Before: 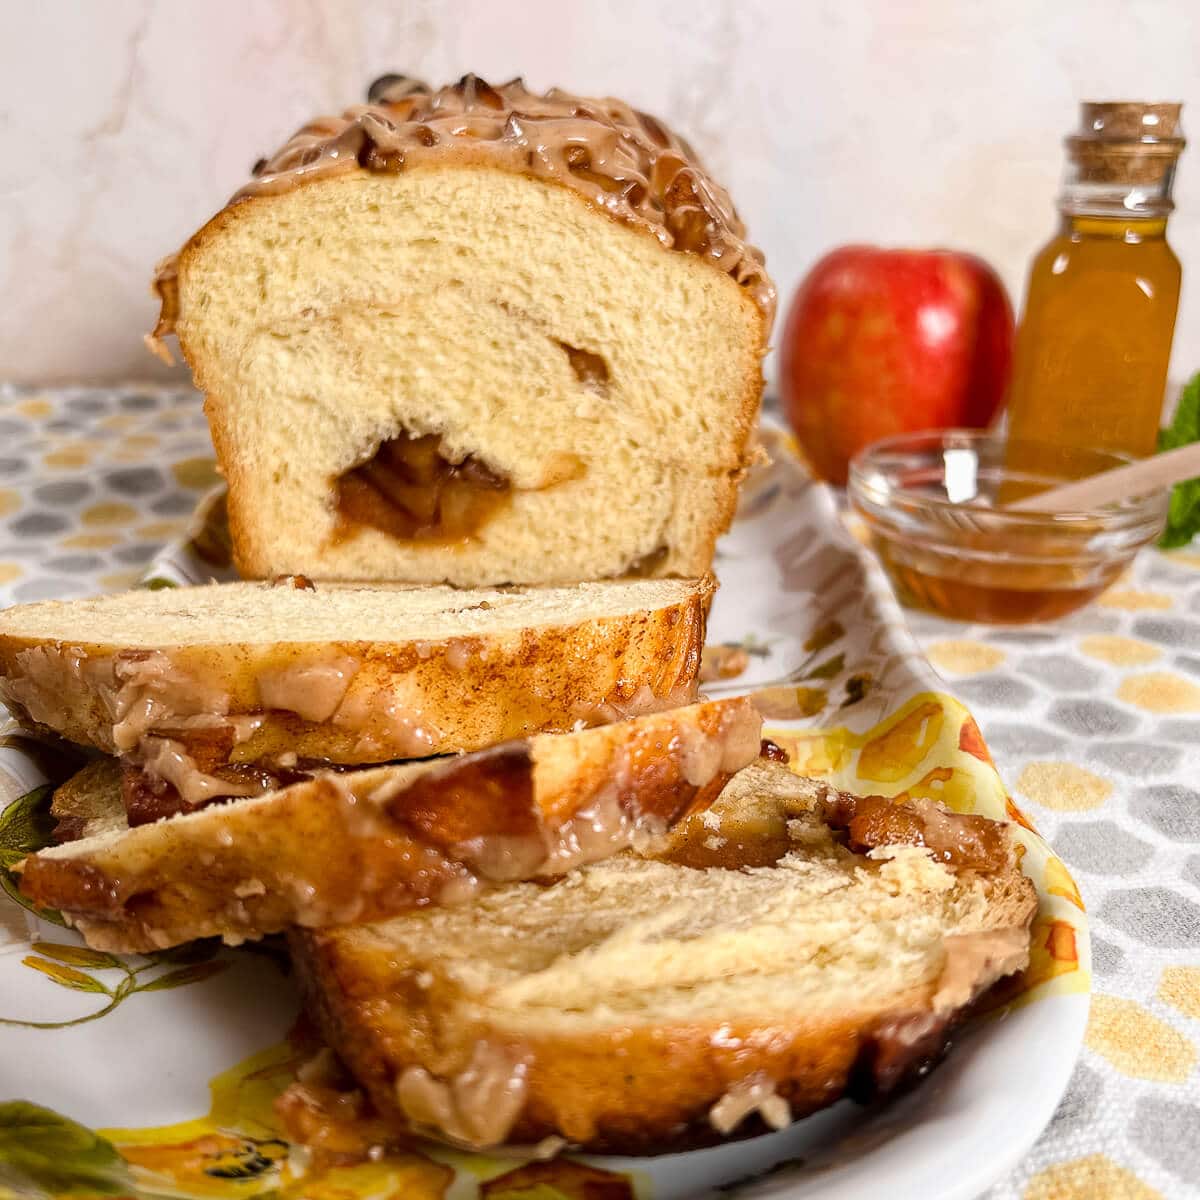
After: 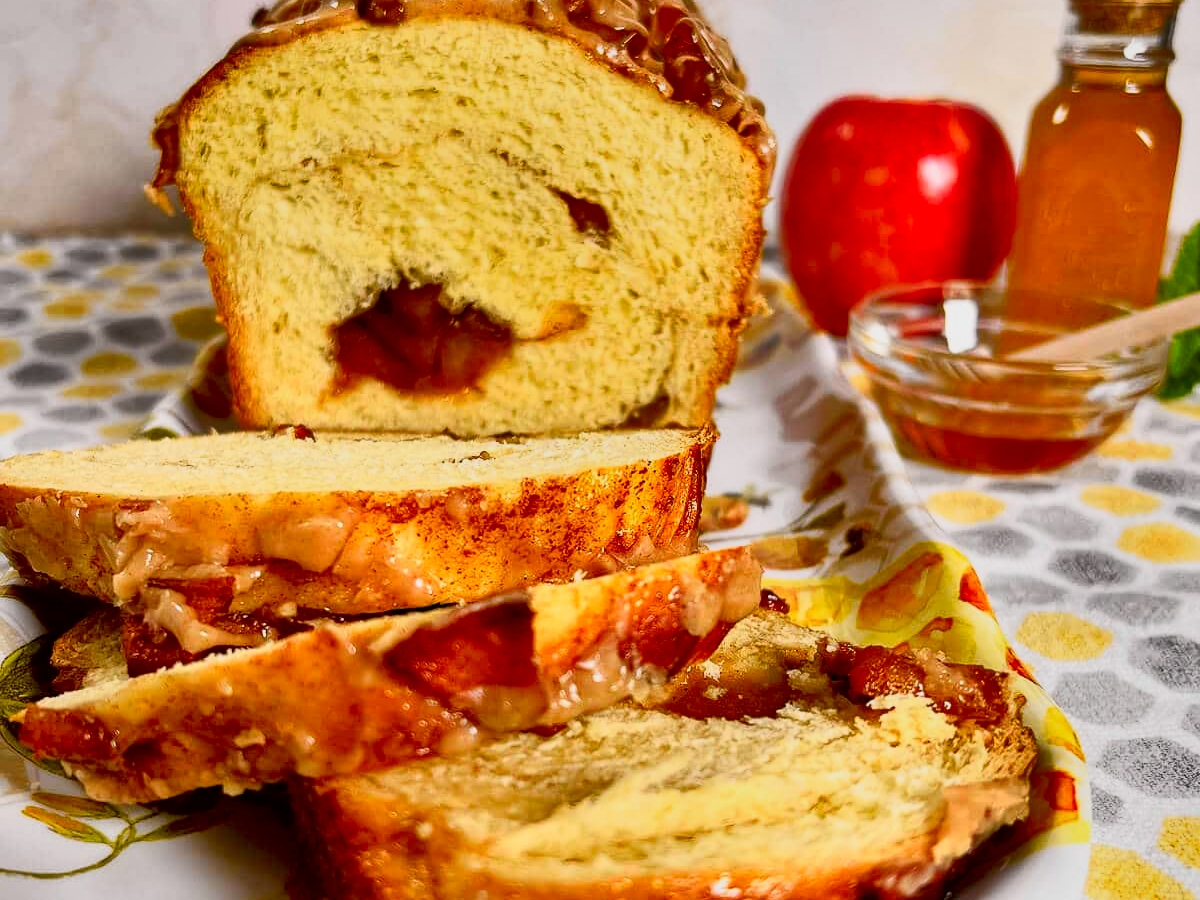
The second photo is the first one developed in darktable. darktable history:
white balance: emerald 1
crop and rotate: top 12.5%, bottom 12.5%
exposure: black level correction 0.01, exposure 0.011 EV, compensate highlight preservation false
shadows and highlights: white point adjustment -3.64, highlights -63.34, highlights color adjustment 42%, soften with gaussian
tone curve: curves: ch0 [(0, 0) (0.062, 0.037) (0.142, 0.138) (0.359, 0.419) (0.469, 0.544) (0.634, 0.722) (0.839, 0.909) (0.998, 0.978)]; ch1 [(0, 0) (0.437, 0.408) (0.472, 0.47) (0.502, 0.503) (0.527, 0.523) (0.559, 0.573) (0.608, 0.665) (0.669, 0.748) (0.859, 0.899) (1, 1)]; ch2 [(0, 0) (0.33, 0.301) (0.421, 0.443) (0.473, 0.498) (0.502, 0.5) (0.535, 0.531) (0.575, 0.603) (0.608, 0.667) (1, 1)], color space Lab, independent channels, preserve colors none
